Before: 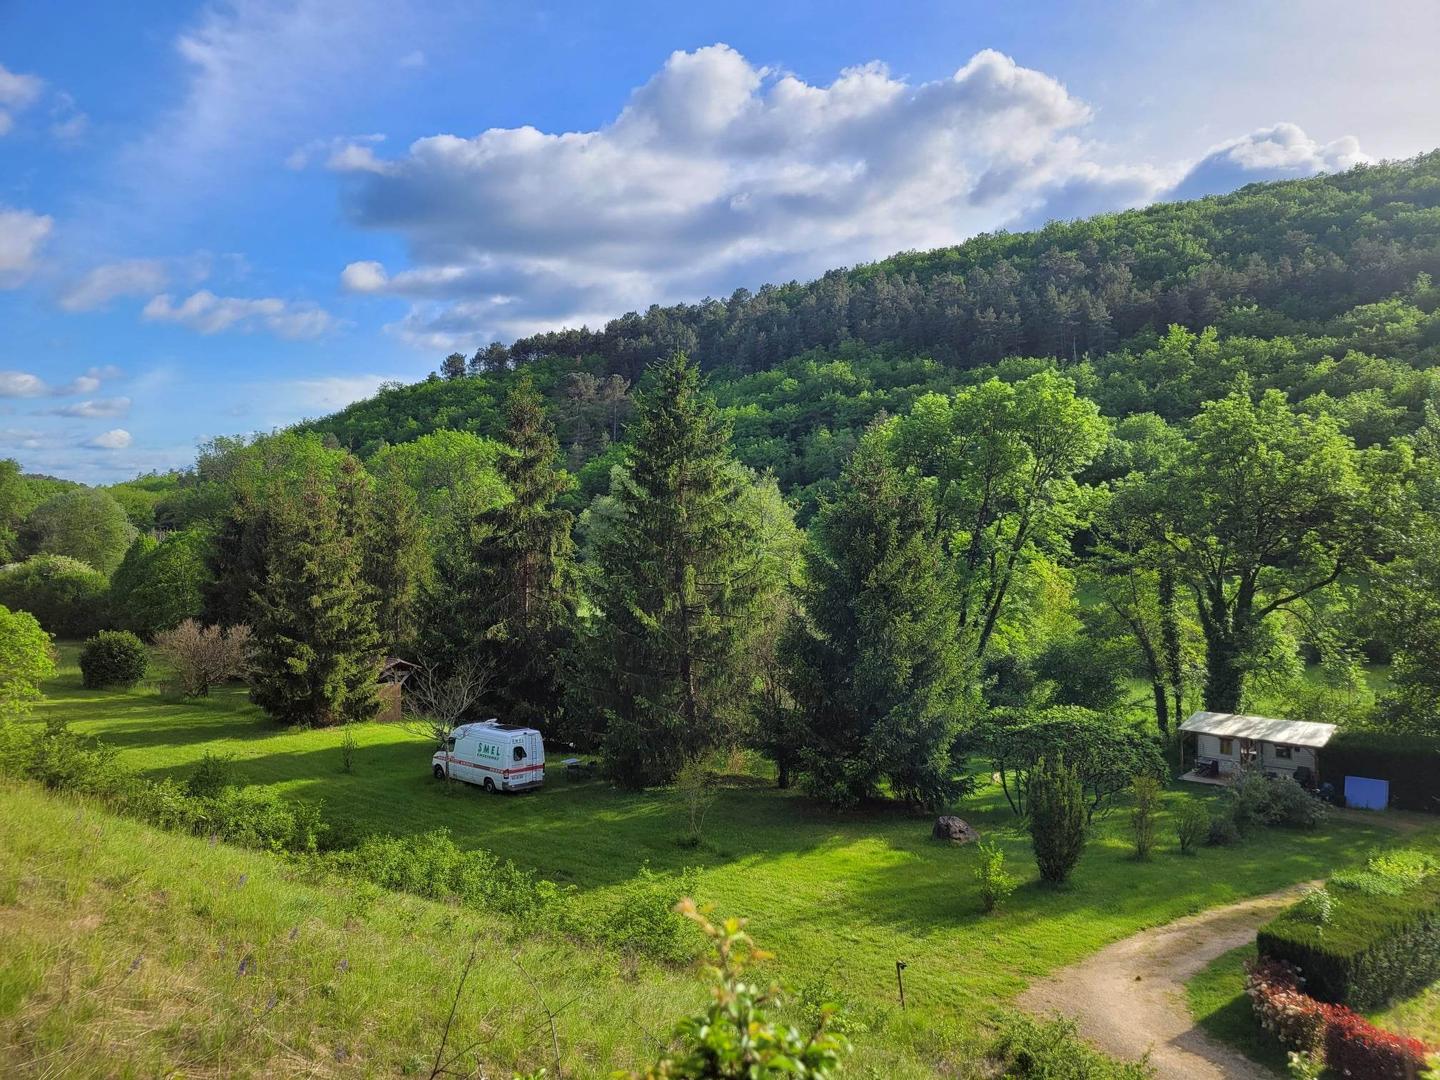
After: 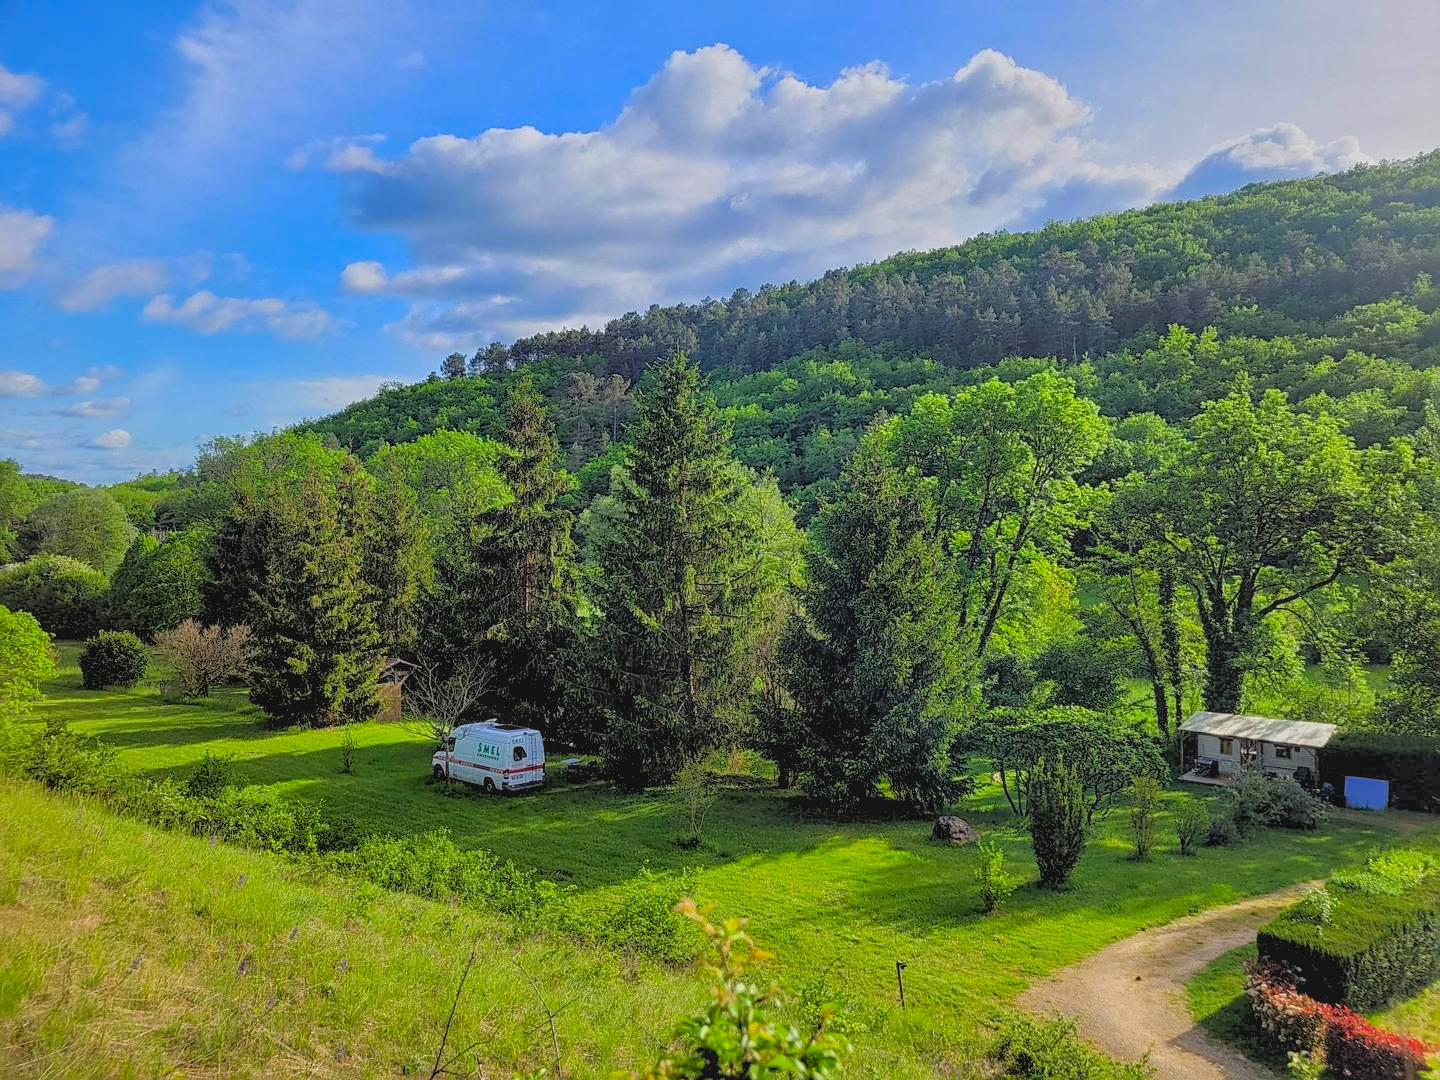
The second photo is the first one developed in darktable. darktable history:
rgb levels: preserve colors sum RGB, levels [[0.038, 0.433, 0.934], [0, 0.5, 1], [0, 0.5, 1]]
contrast brightness saturation: contrast -0.19, saturation 0.19
sharpen: on, module defaults
local contrast: on, module defaults
